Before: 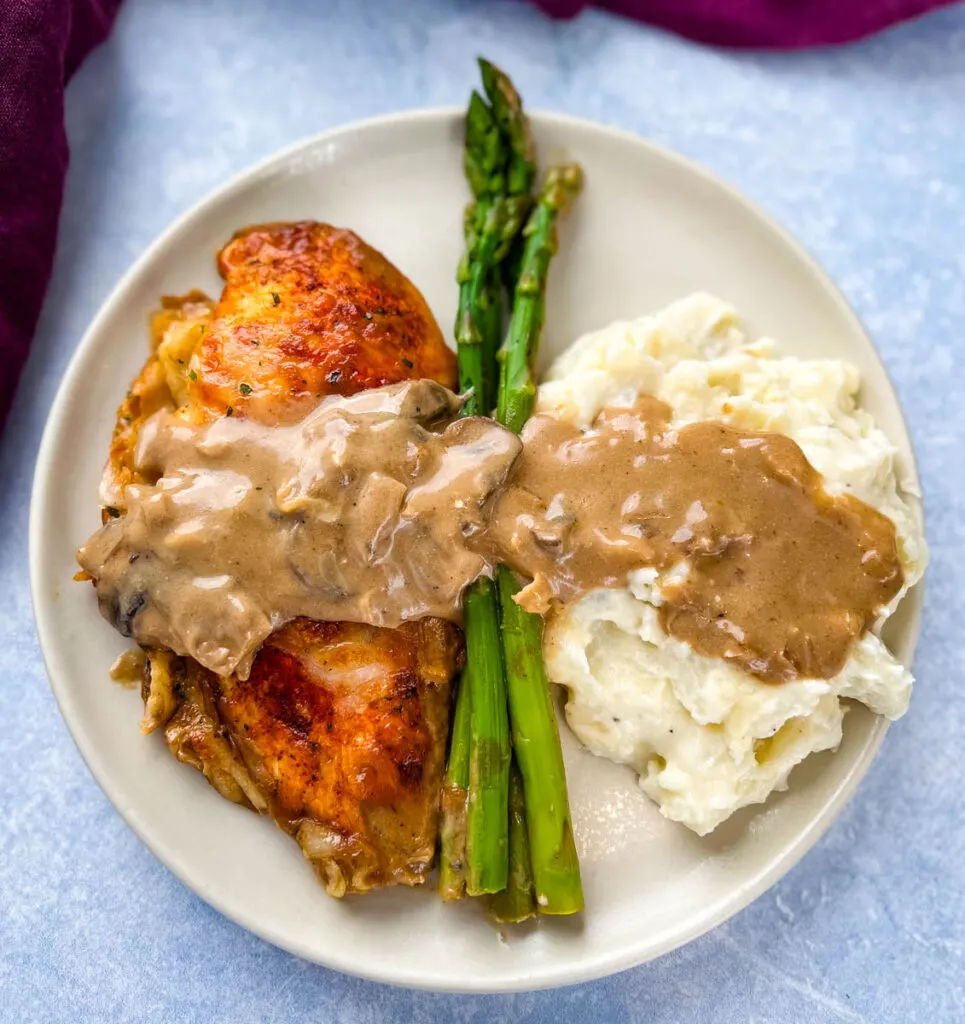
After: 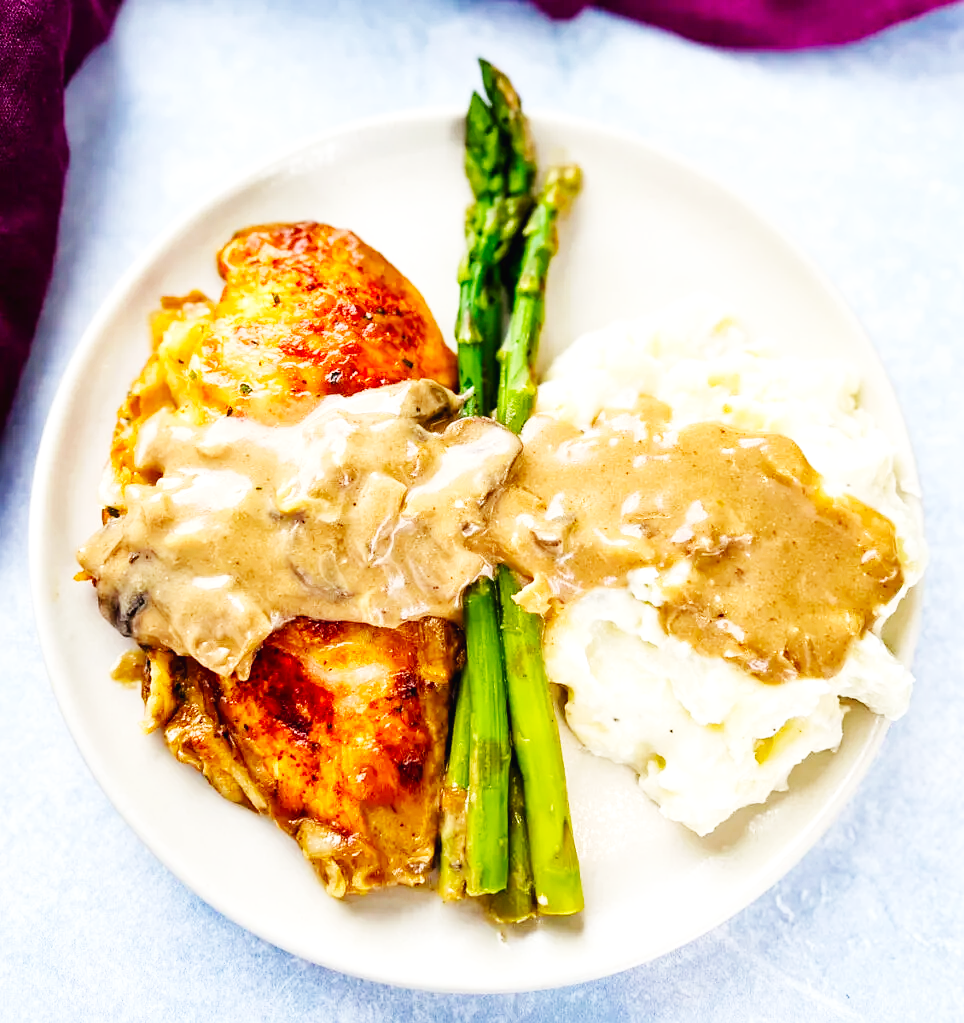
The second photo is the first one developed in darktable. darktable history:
sharpen: amount 0.203
crop and rotate: left 0.066%, bottom 0.011%
base curve: curves: ch0 [(0, 0.003) (0.001, 0.002) (0.006, 0.004) (0.02, 0.022) (0.048, 0.086) (0.094, 0.234) (0.162, 0.431) (0.258, 0.629) (0.385, 0.8) (0.548, 0.918) (0.751, 0.988) (1, 1)], preserve colors none
local contrast: mode bilateral grid, contrast 16, coarseness 35, detail 105%, midtone range 0.2
